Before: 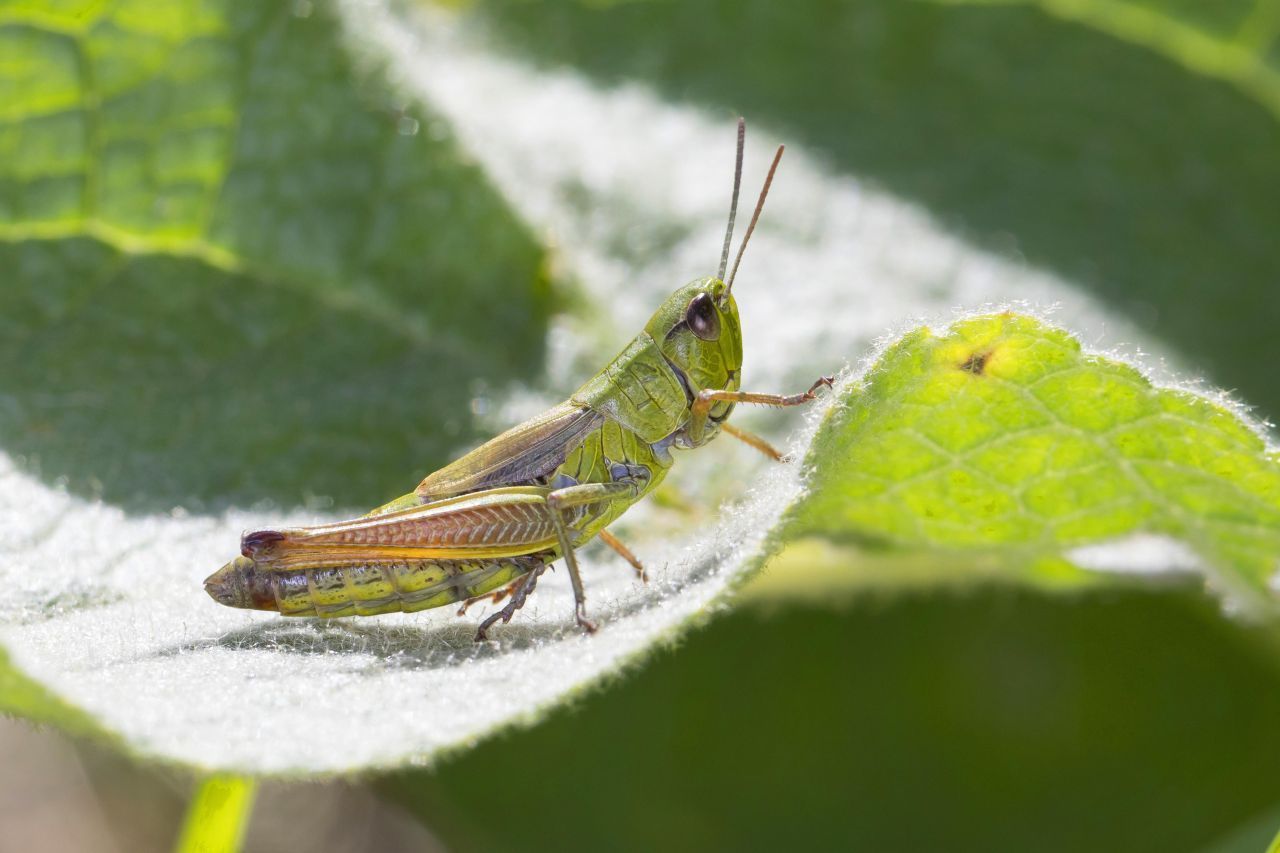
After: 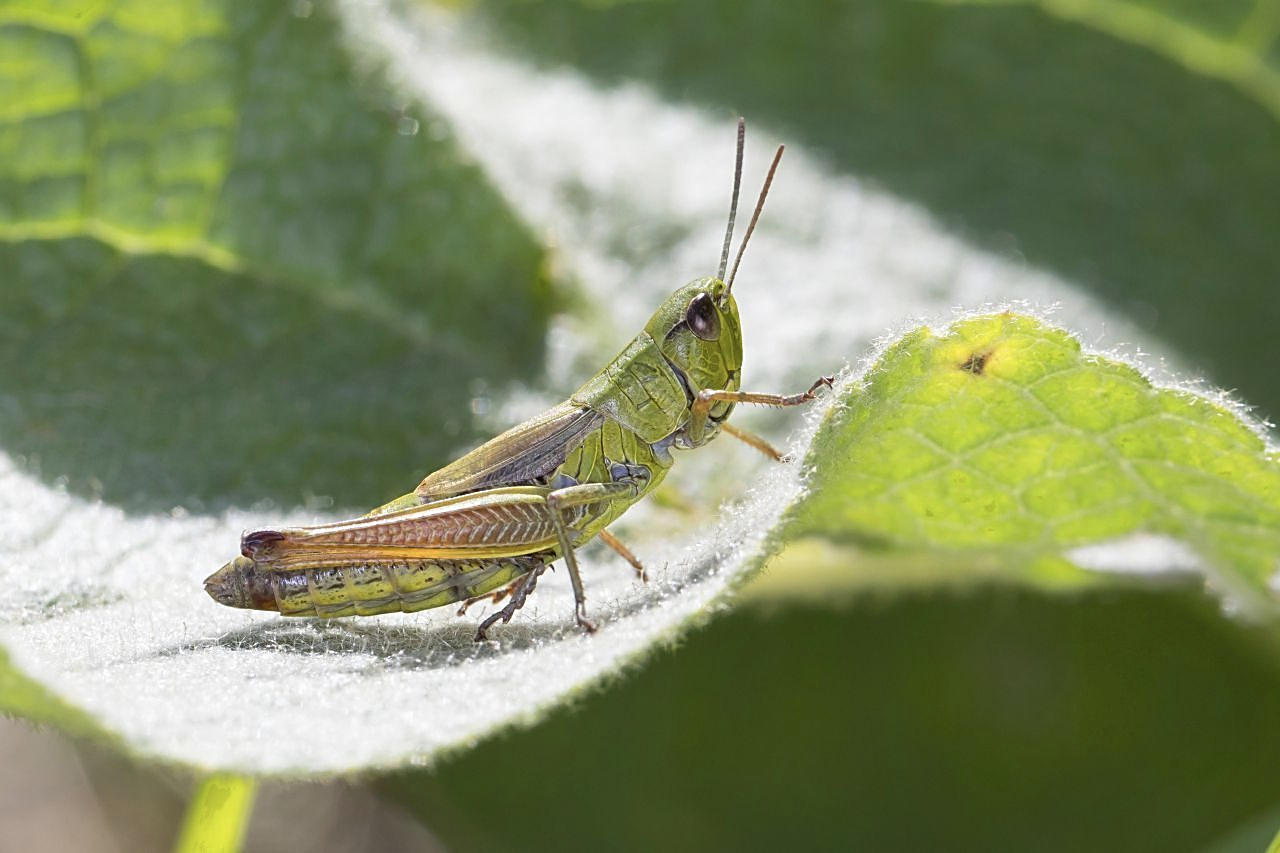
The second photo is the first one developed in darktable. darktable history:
sharpen: amount 0.6
color correction: saturation 0.85
